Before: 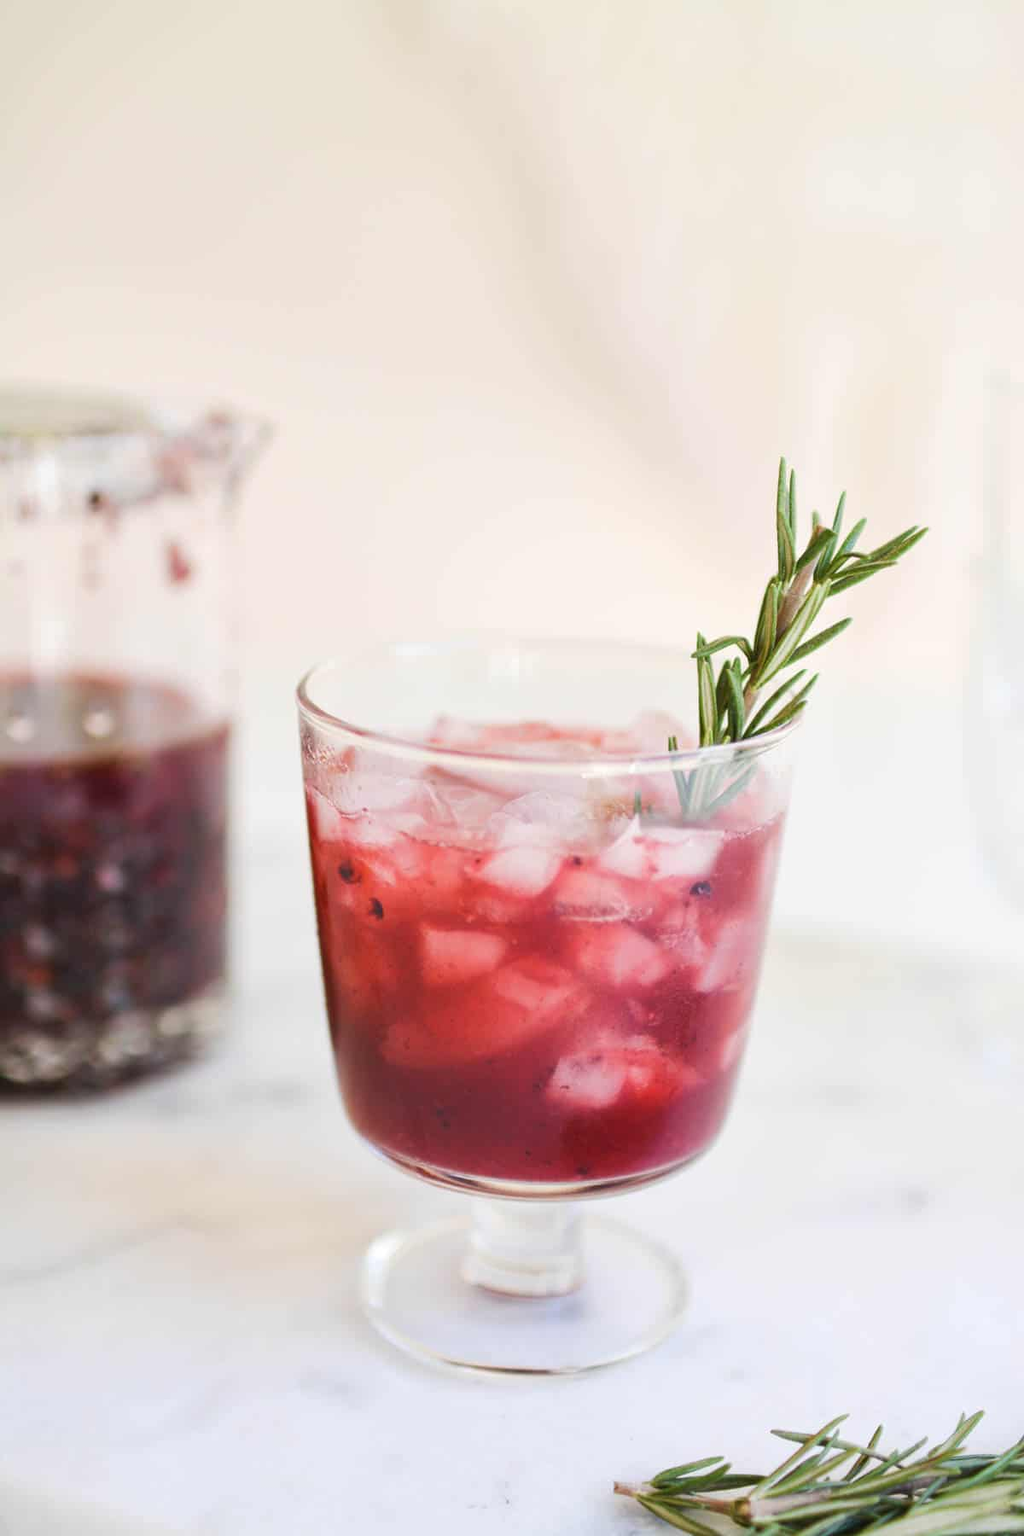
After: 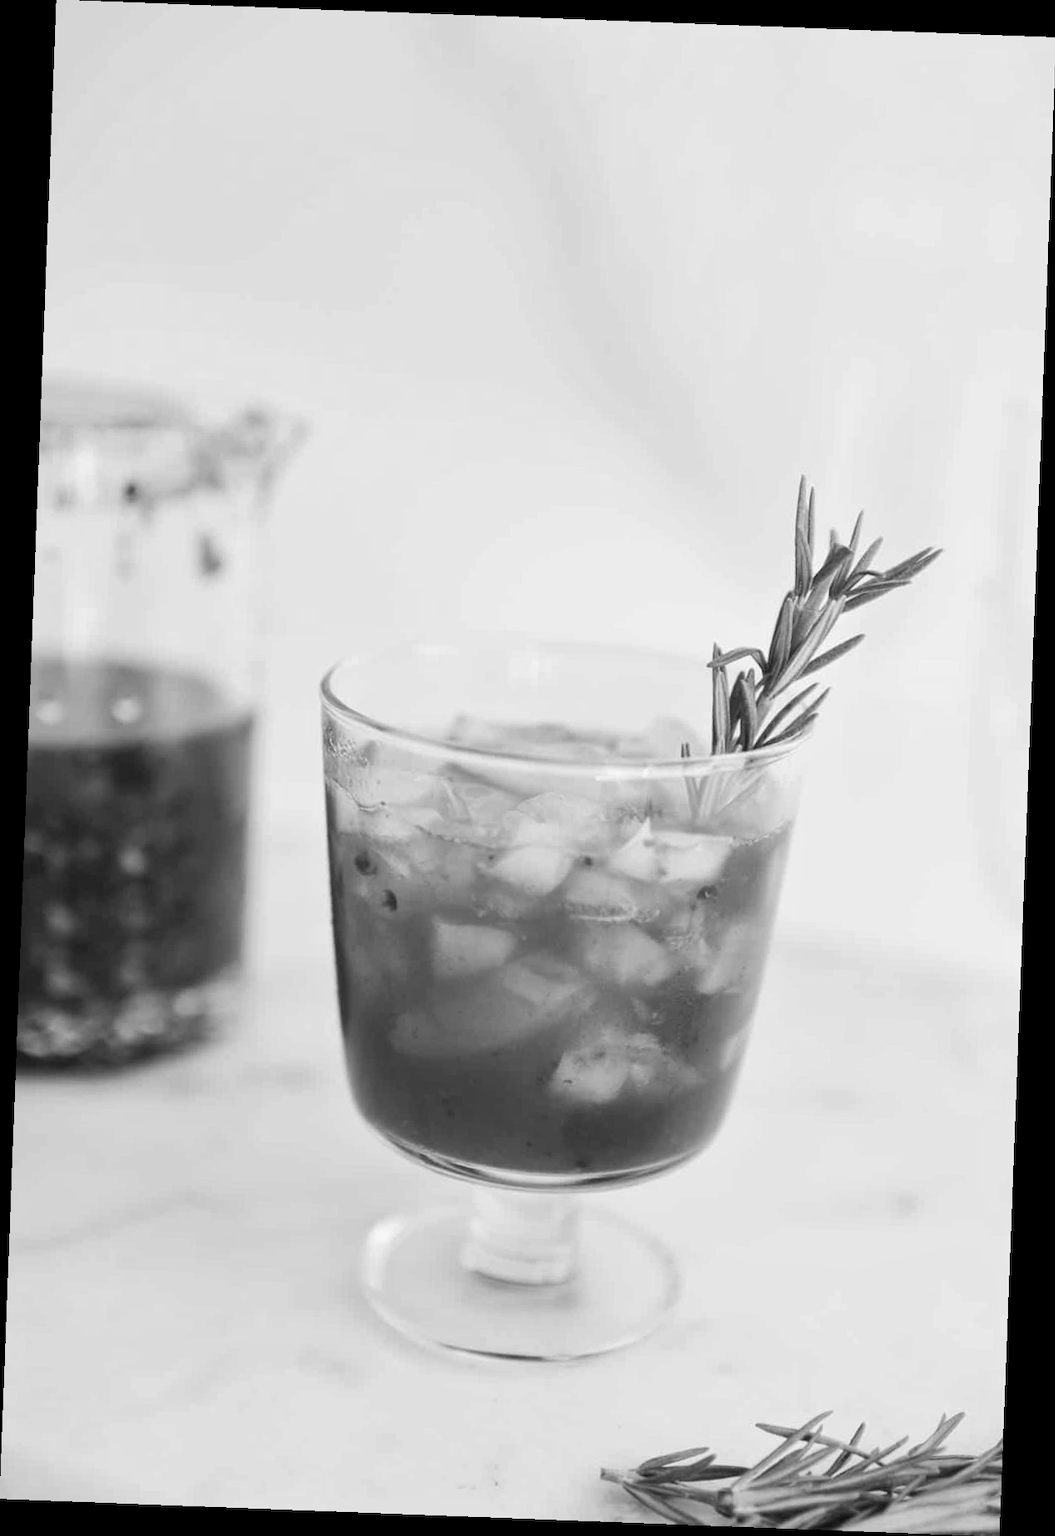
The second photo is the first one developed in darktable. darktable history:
color calibration: illuminant F (fluorescent), F source F9 (Cool White Deluxe 4150 K) – high CRI, x 0.374, y 0.373, temperature 4158.34 K
monochrome: a 32, b 64, size 2.3
rotate and perspective: rotation 2.17°, automatic cropping off
